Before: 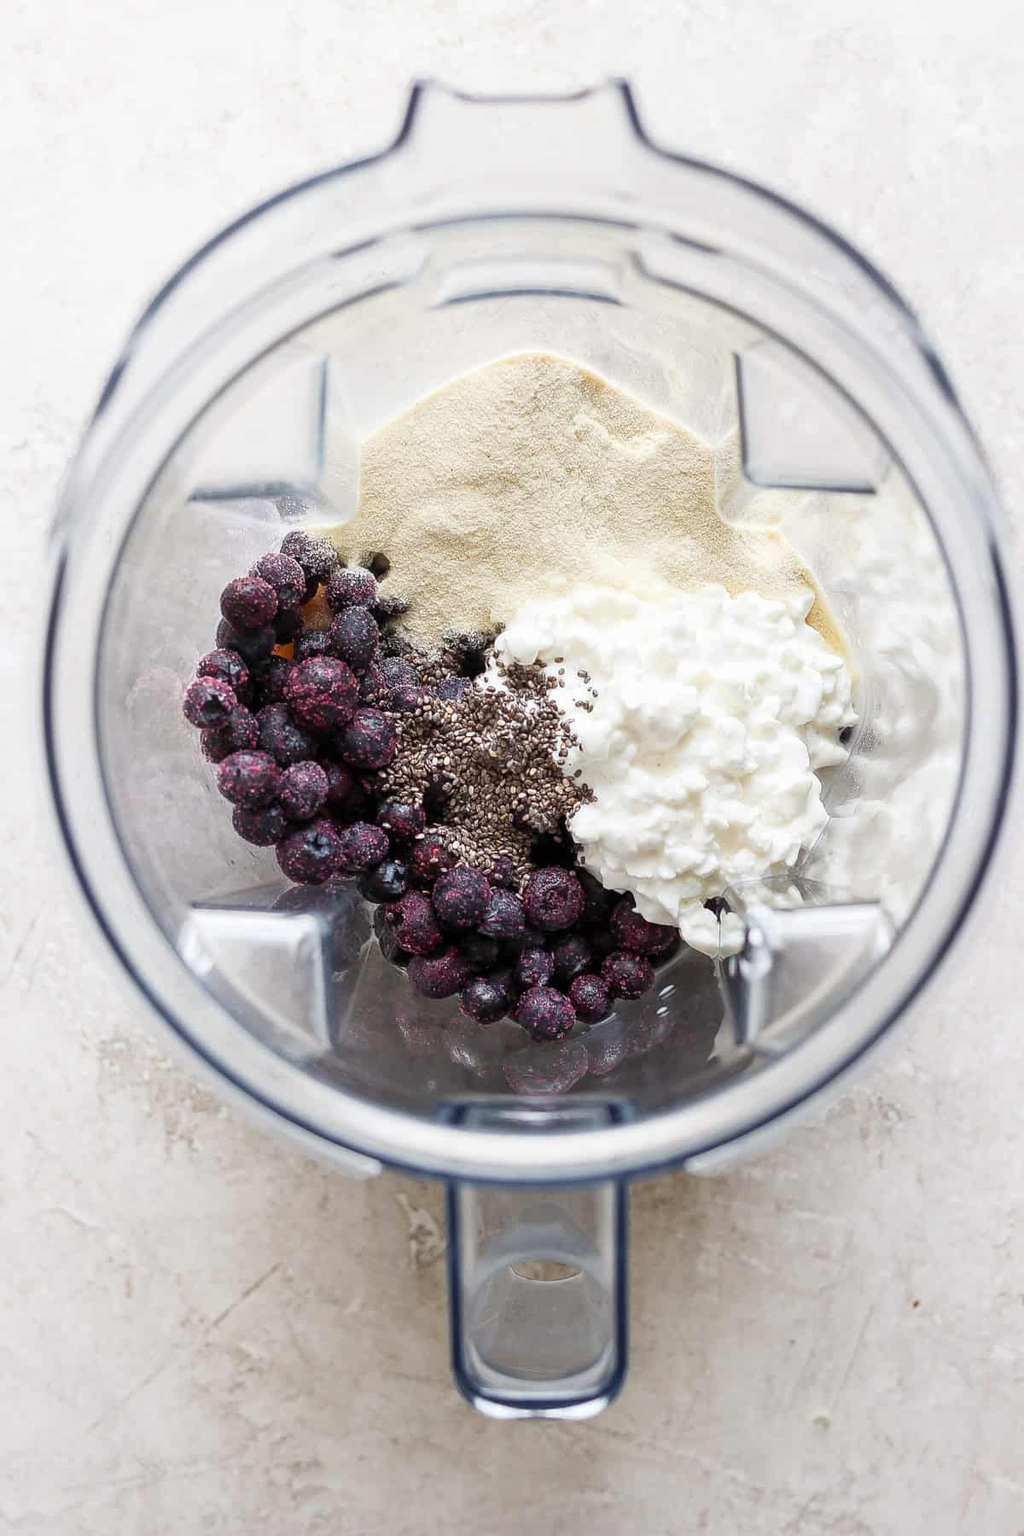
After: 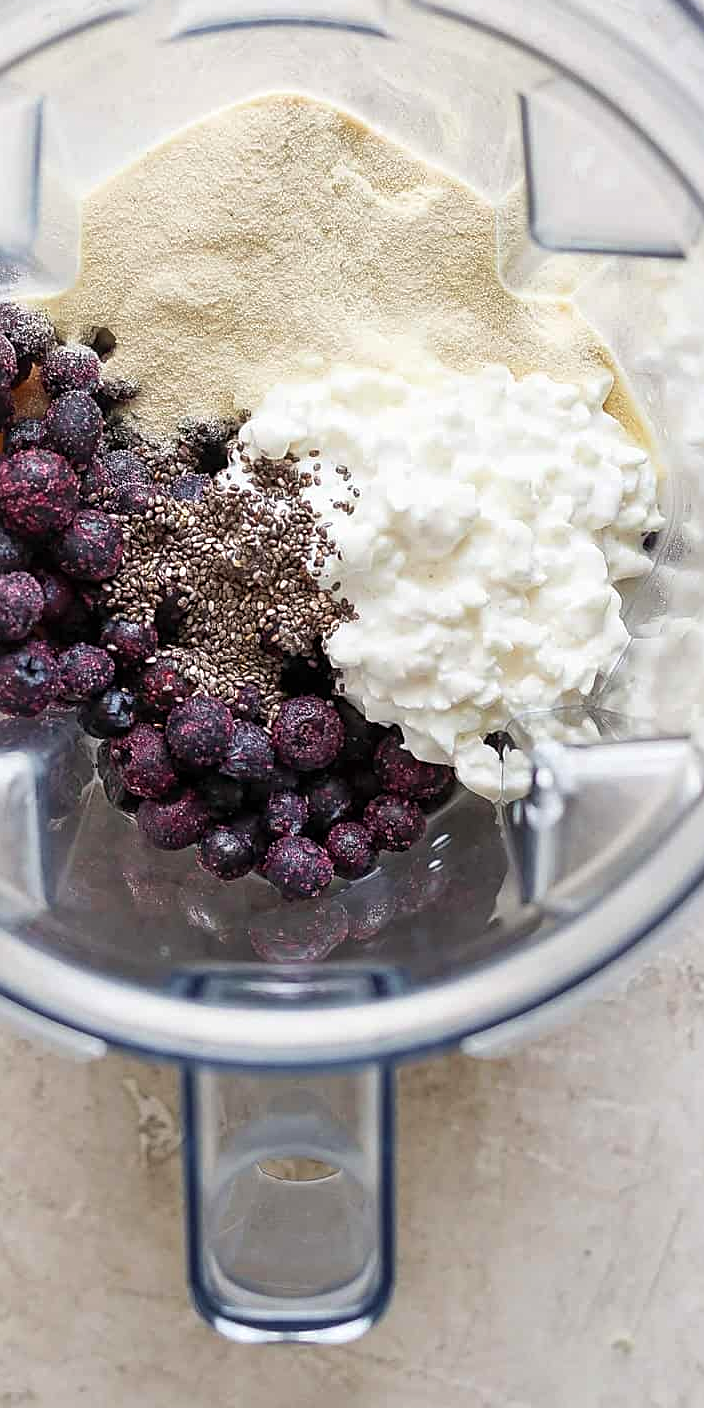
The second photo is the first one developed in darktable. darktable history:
shadows and highlights: shadows 25.79, highlights -24.9
crop and rotate: left 28.484%, top 17.828%, right 12.803%, bottom 3.904%
sharpen: on, module defaults
velvia: strength 15.11%
